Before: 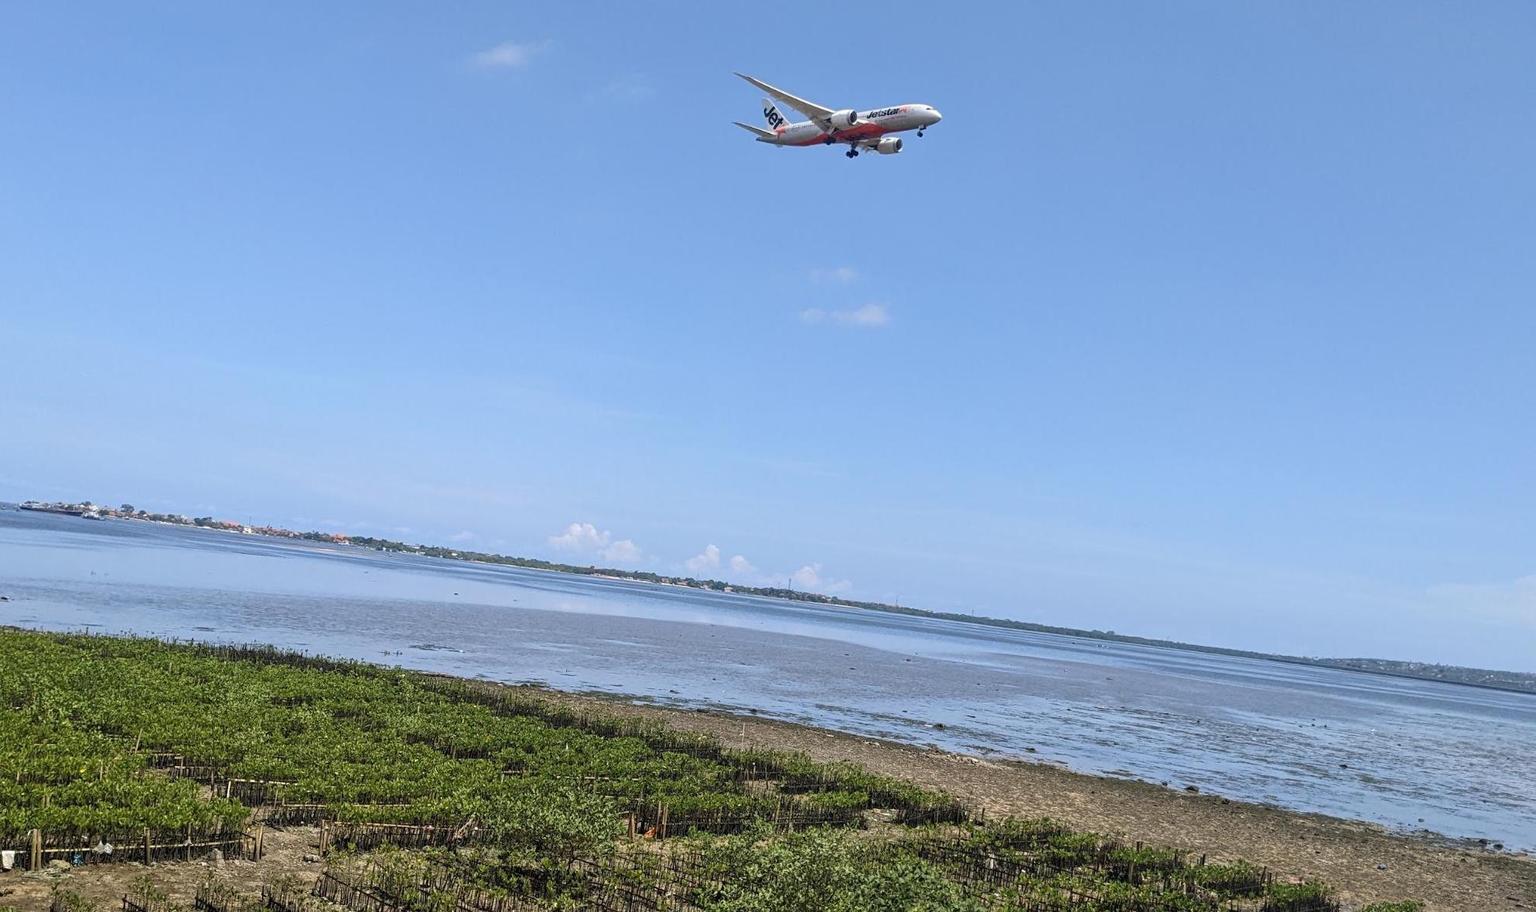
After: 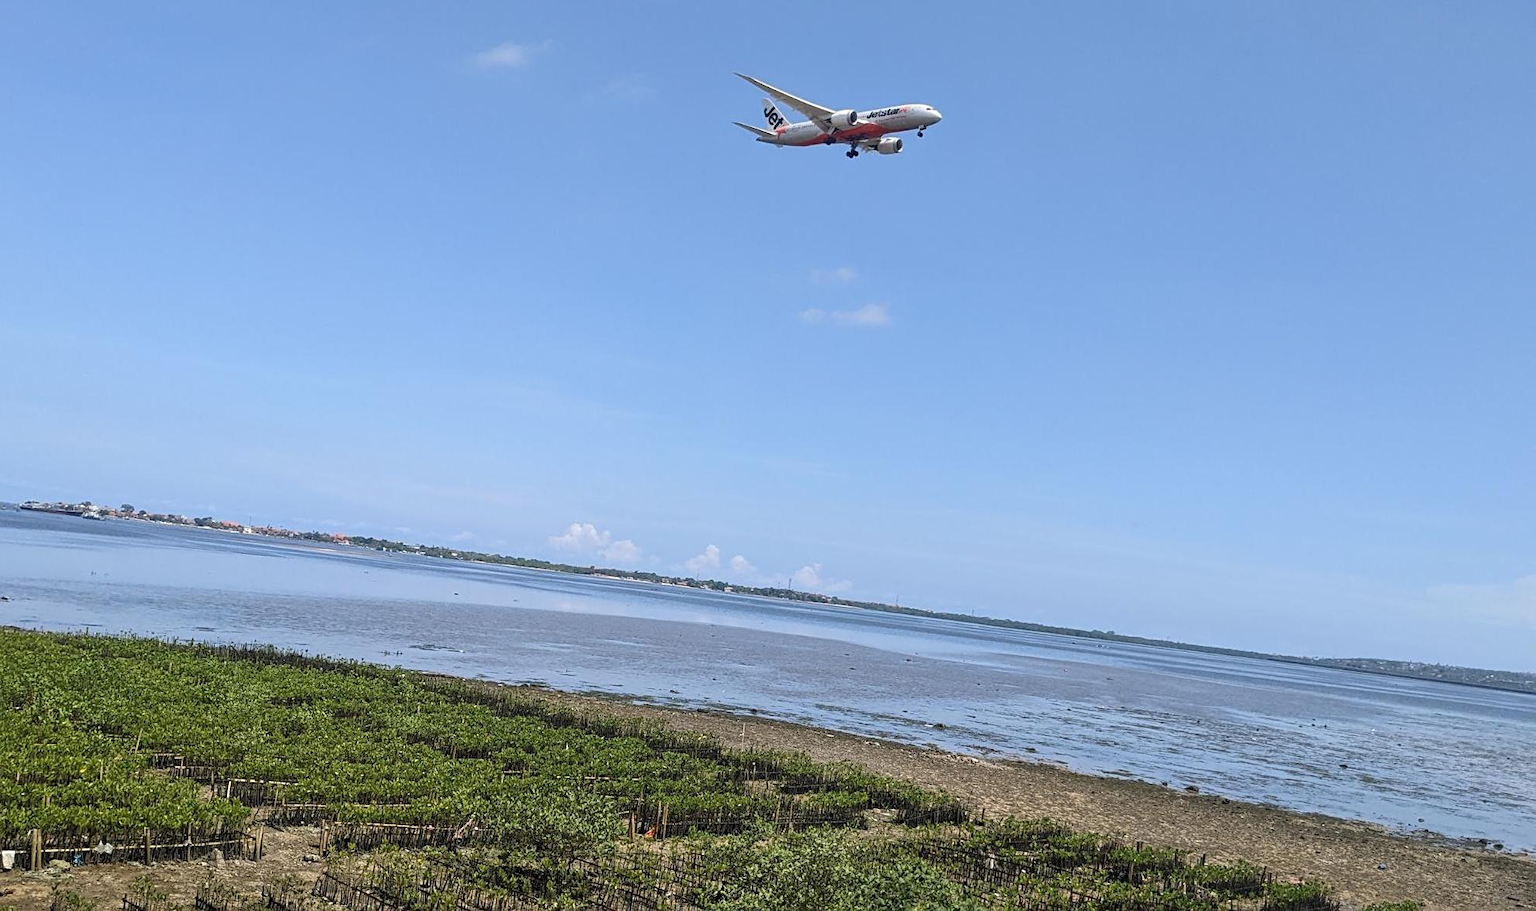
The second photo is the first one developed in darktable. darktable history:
sharpen: amount 0.216
color calibration: illuminant same as pipeline (D50), adaptation XYZ, x 0.346, y 0.358, temperature 5023.61 K
